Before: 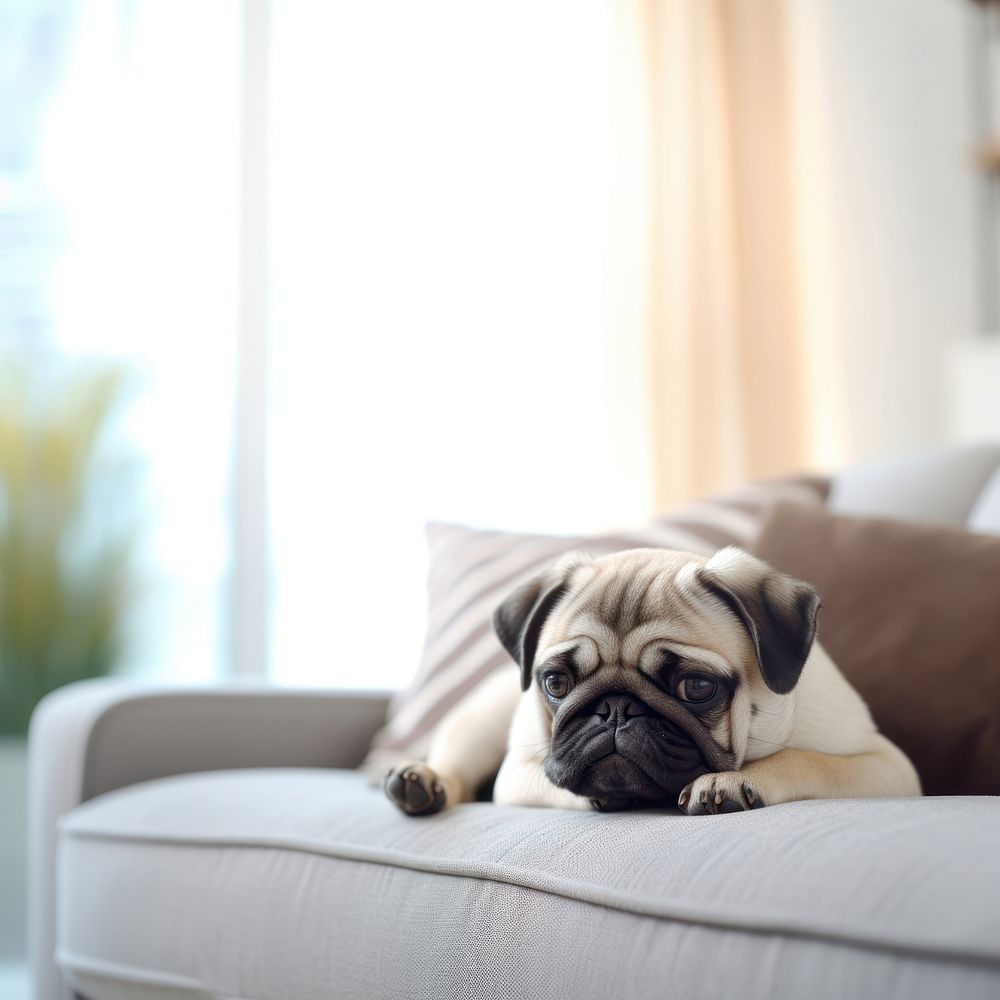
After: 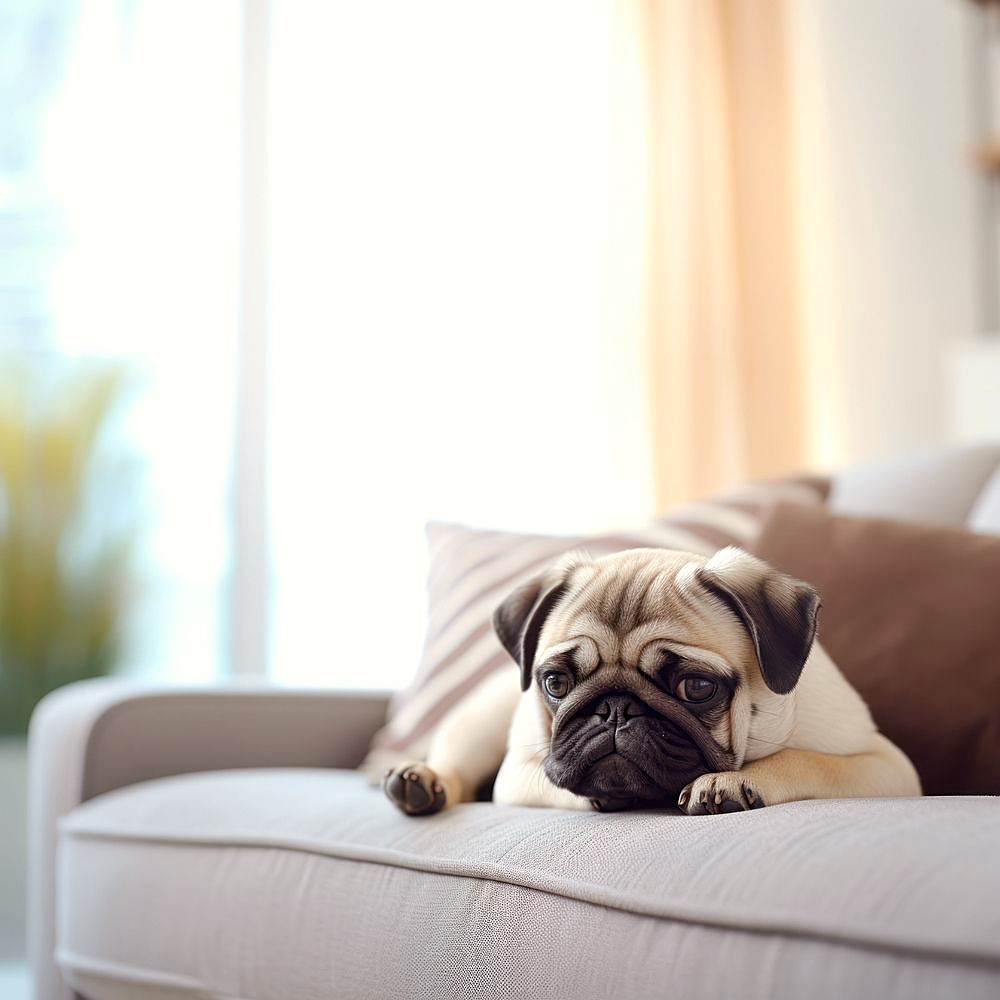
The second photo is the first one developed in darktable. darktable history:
sharpen: on, module defaults
color balance rgb: shadows lift › chroma 2.011%, shadows lift › hue 214.81°, power › chroma 1.534%, power › hue 26.43°, linear chroma grading › global chroma 15.484%, perceptual saturation grading › global saturation -1.193%
